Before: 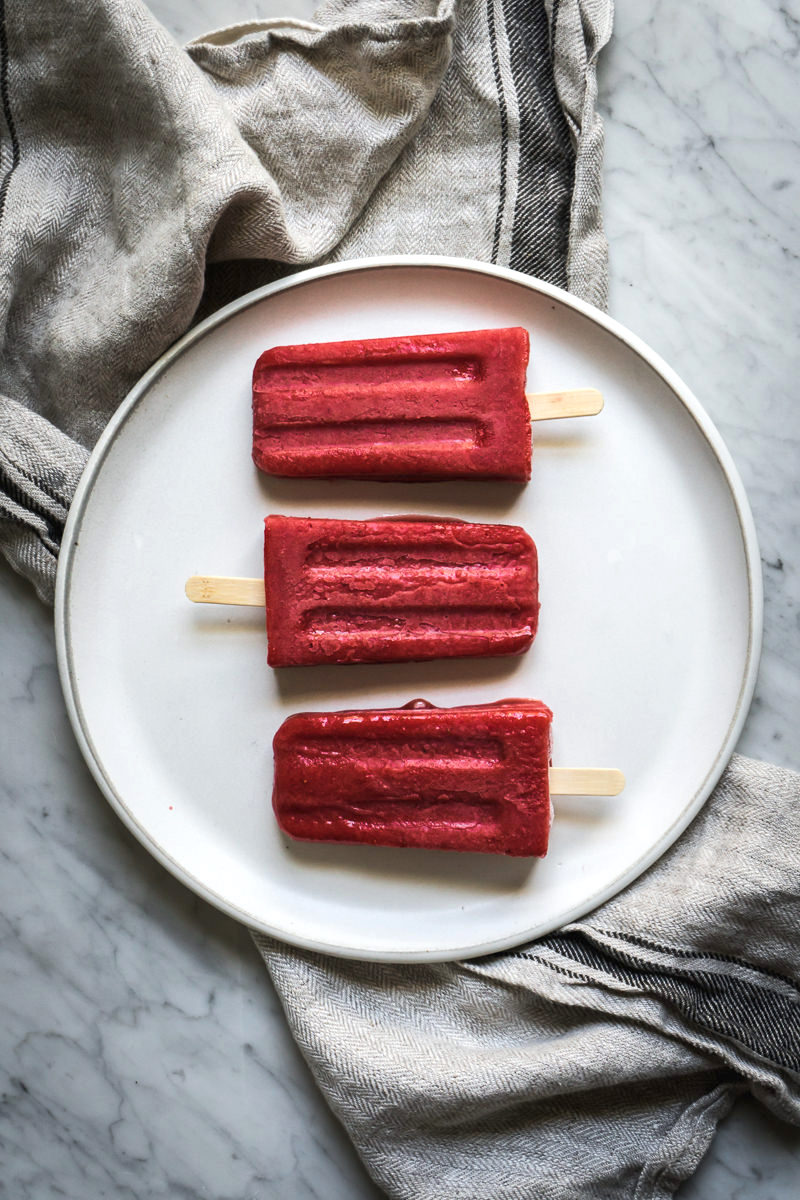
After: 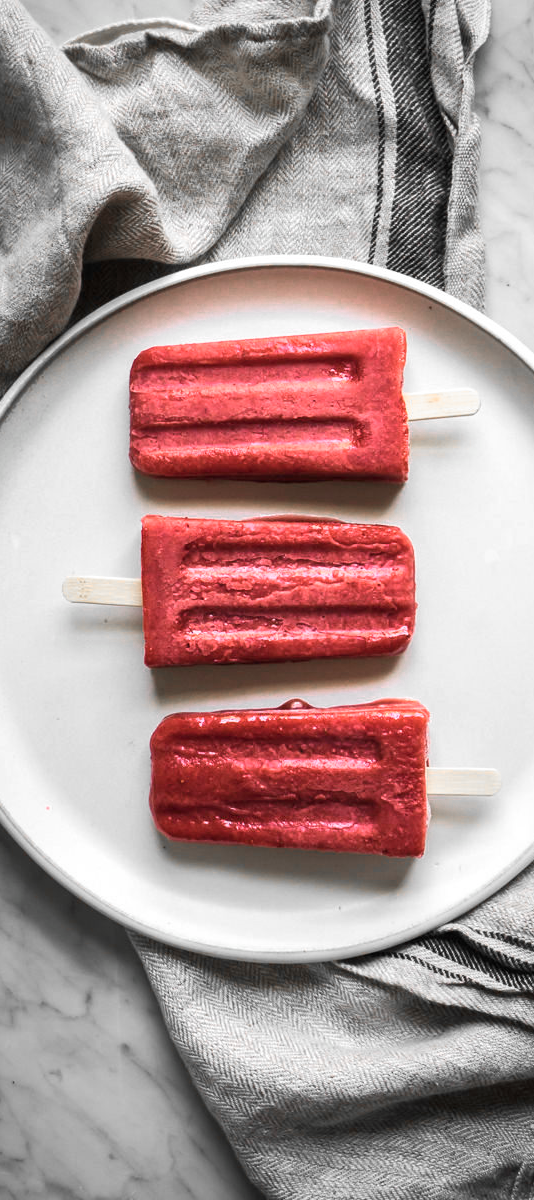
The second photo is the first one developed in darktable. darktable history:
crop: left 15.397%, right 17.842%
color zones: curves: ch0 [(0, 0.65) (0.096, 0.644) (0.221, 0.539) (0.429, 0.5) (0.571, 0.5) (0.714, 0.5) (0.857, 0.5) (1, 0.65)]; ch1 [(0, 0.5) (0.143, 0.5) (0.257, -0.002) (0.429, 0.04) (0.571, -0.001) (0.714, -0.015) (0.857, 0.024) (1, 0.5)]
